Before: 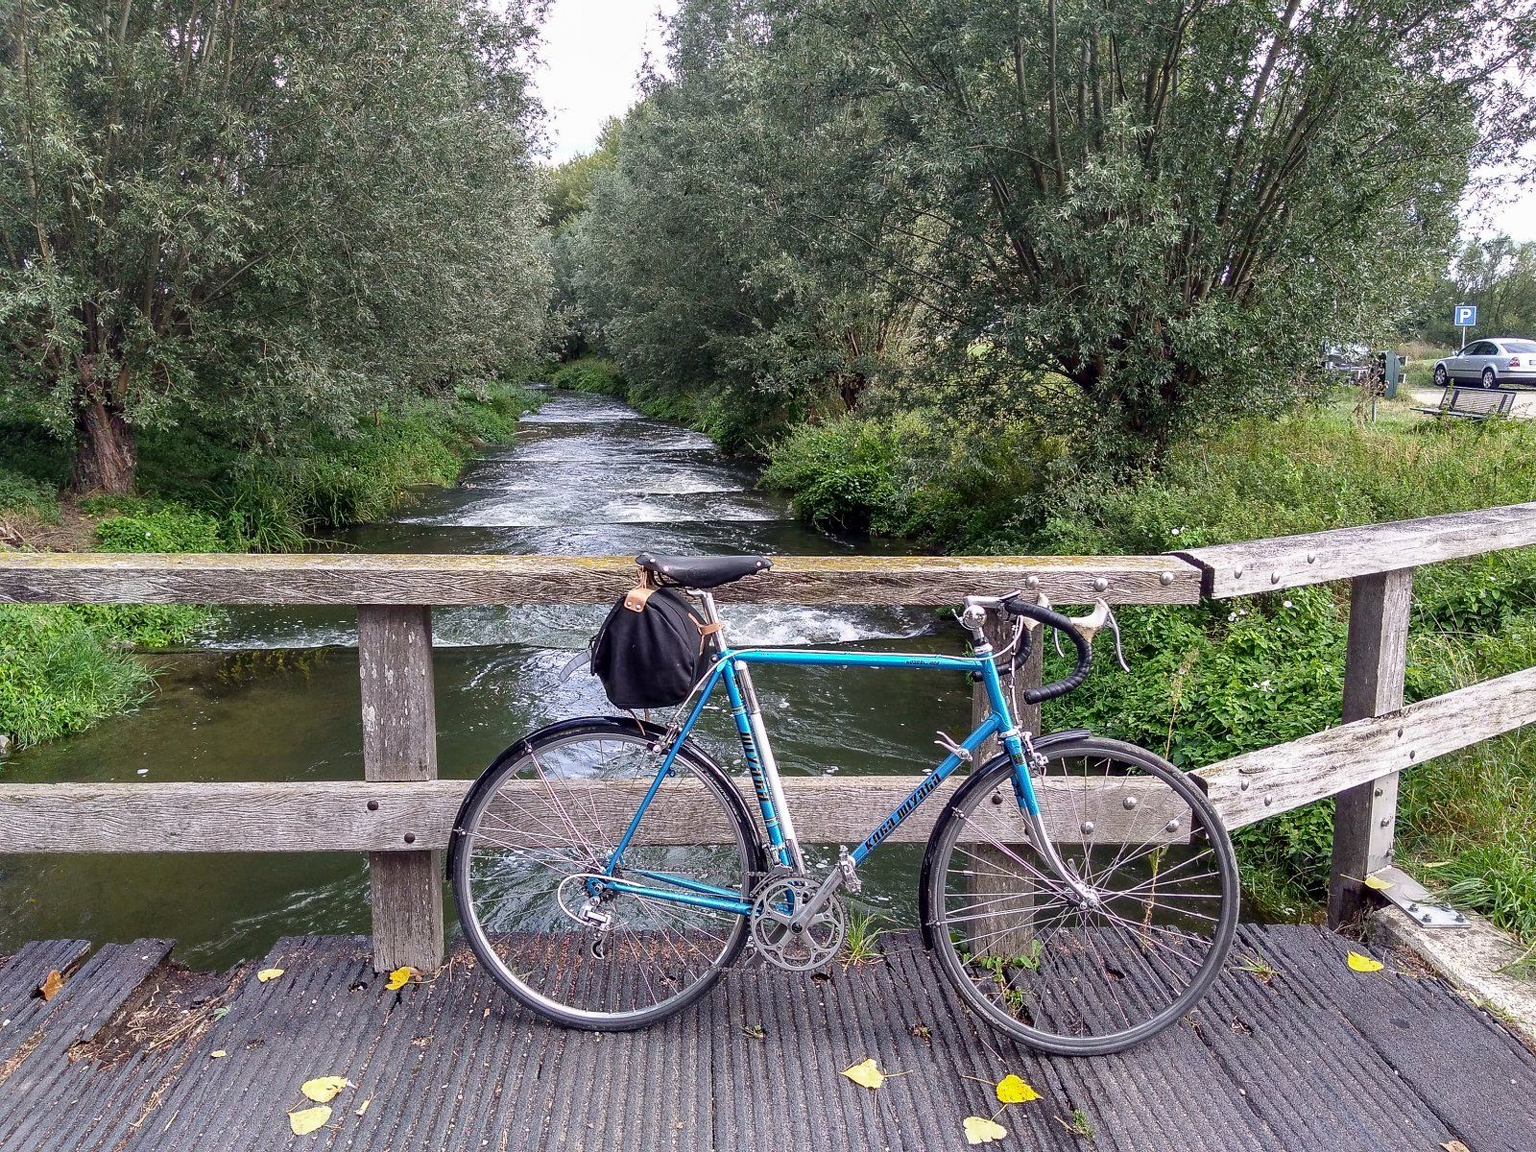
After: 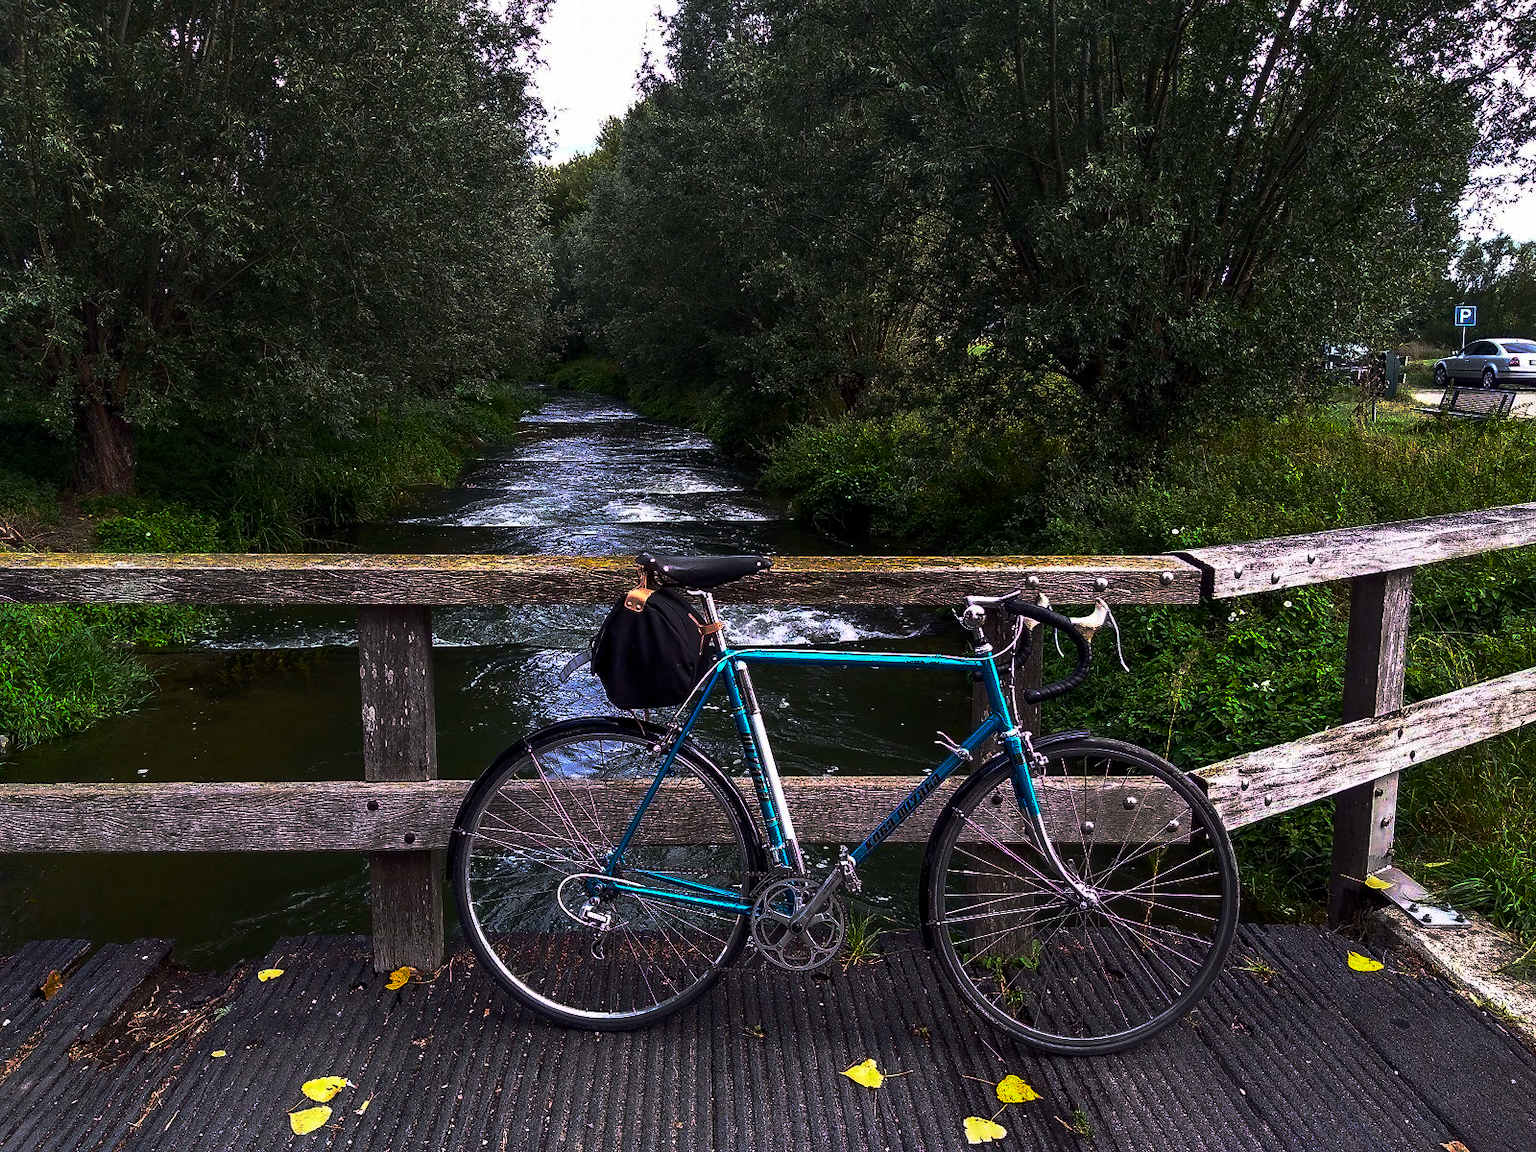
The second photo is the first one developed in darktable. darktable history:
base curve: curves: ch0 [(0, 0) (0.564, 0.291) (0.802, 0.731) (1, 1)], preserve colors none
color balance rgb: linear chroma grading › global chroma 15.283%, perceptual saturation grading › global saturation 30.656%, perceptual brilliance grading › highlights 1.608%, perceptual brilliance grading › mid-tones -50.227%, perceptual brilliance grading › shadows -49.519%
